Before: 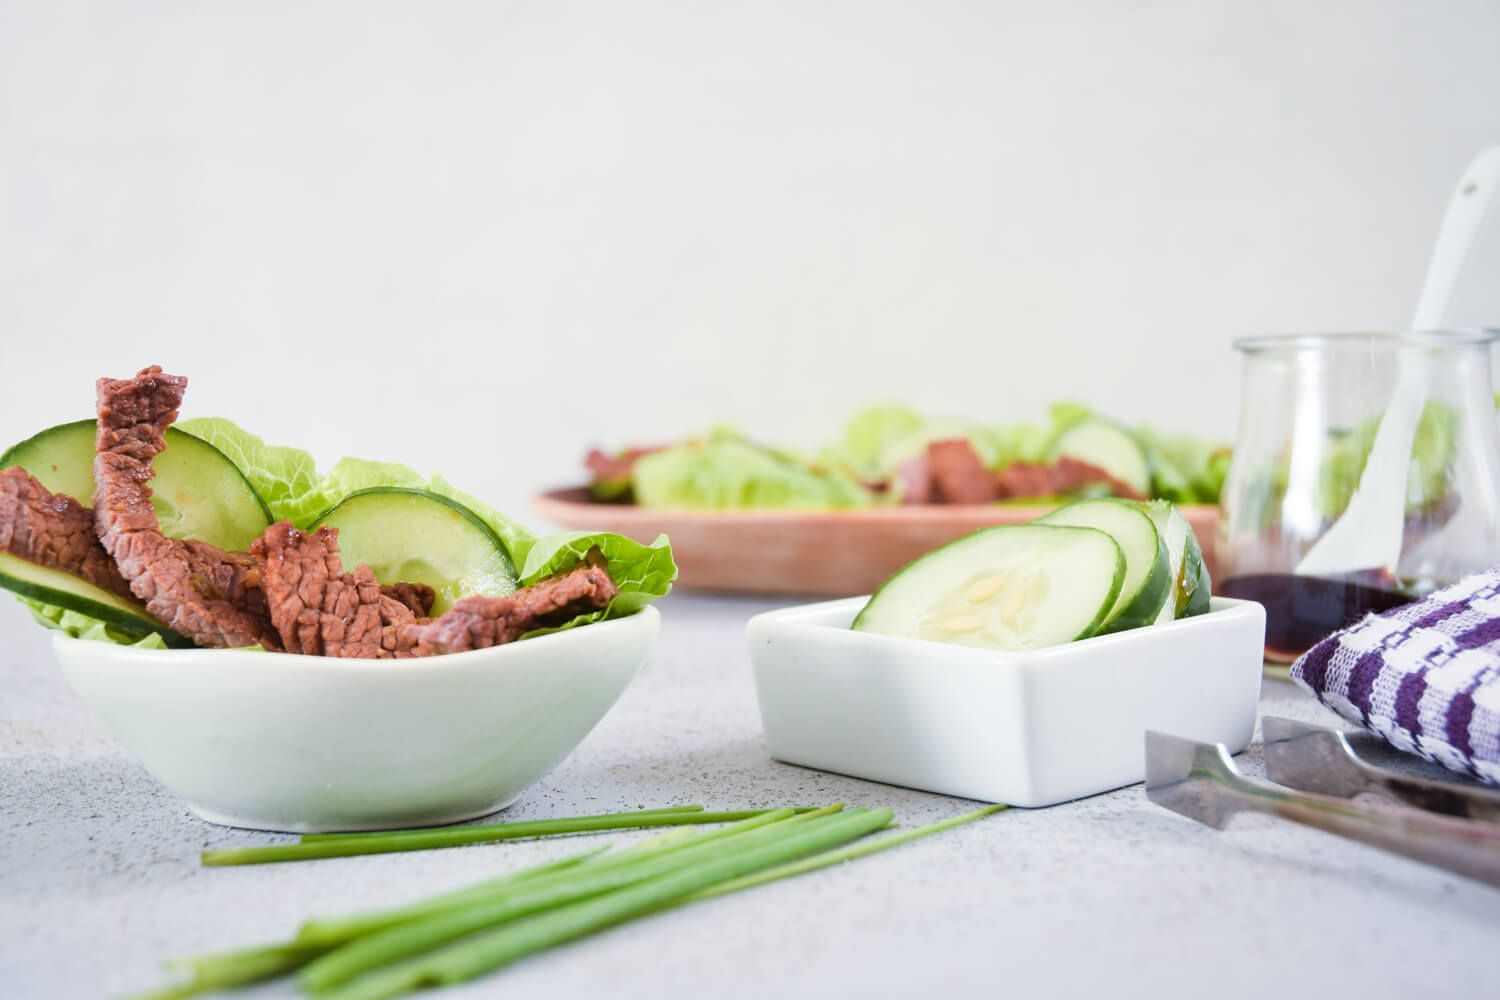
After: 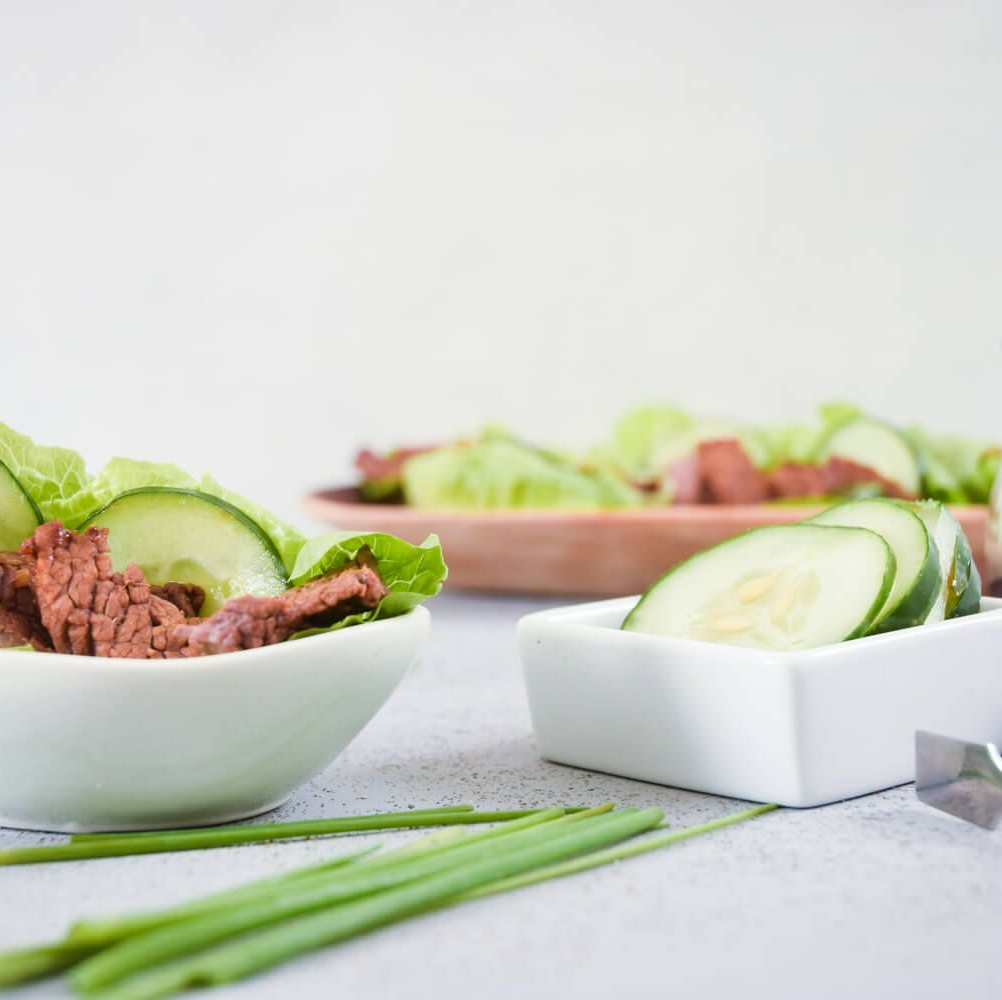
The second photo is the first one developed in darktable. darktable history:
crop and rotate: left 15.365%, right 17.813%
